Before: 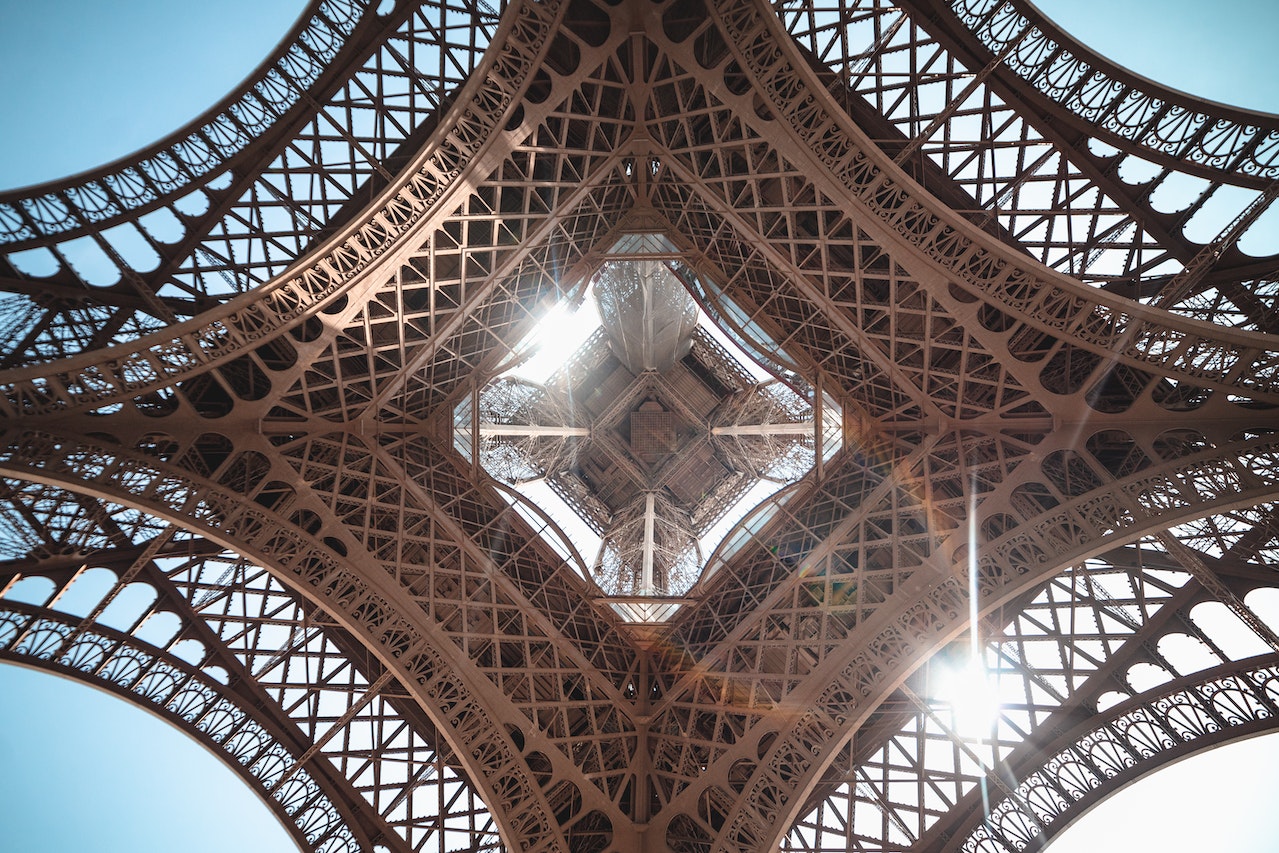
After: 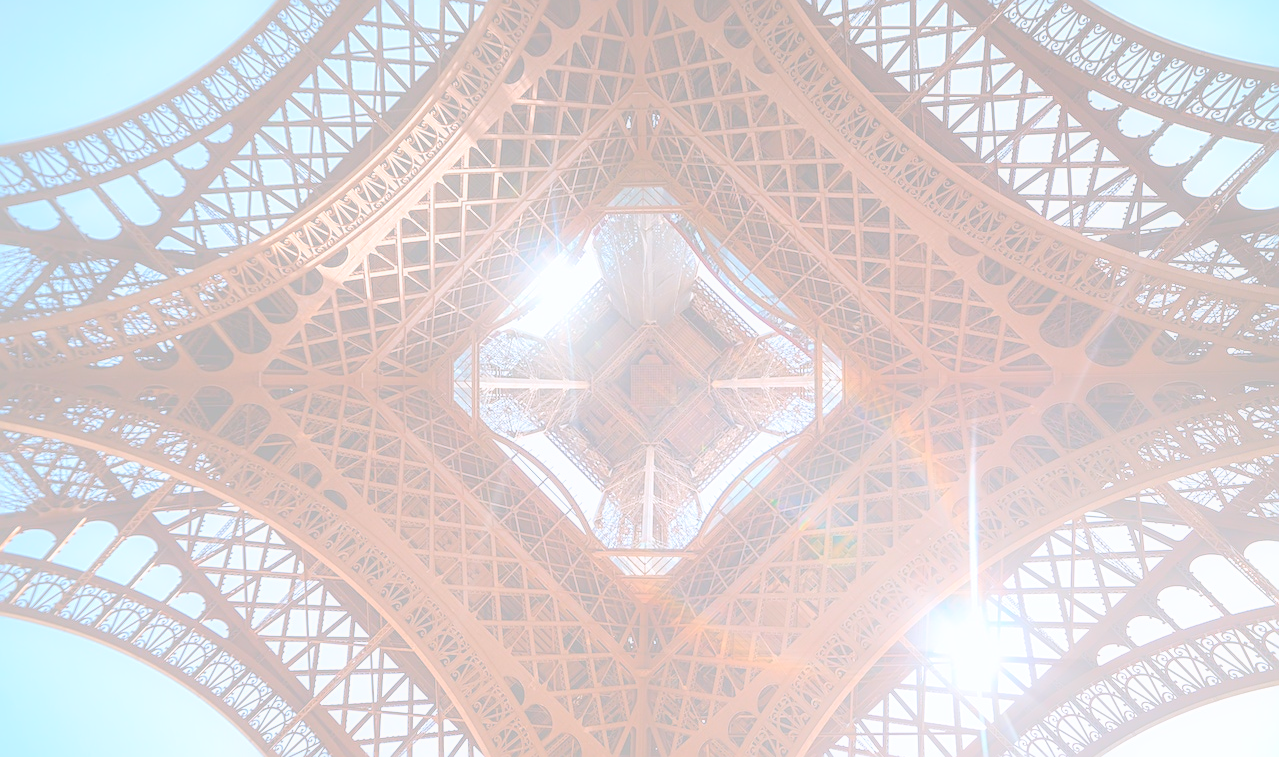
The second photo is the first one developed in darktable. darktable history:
velvia: on, module defaults
shadows and highlights: shadows 22.7, highlights -48.71, soften with gaussian
bloom: size 70%, threshold 25%, strength 70%
white balance: red 0.984, blue 1.059
soften: size 60.24%, saturation 65.46%, brightness 0.506 EV, mix 25.7%
sharpen: on, module defaults
crop and rotate: top 5.609%, bottom 5.609%
exposure: compensate highlight preservation false
